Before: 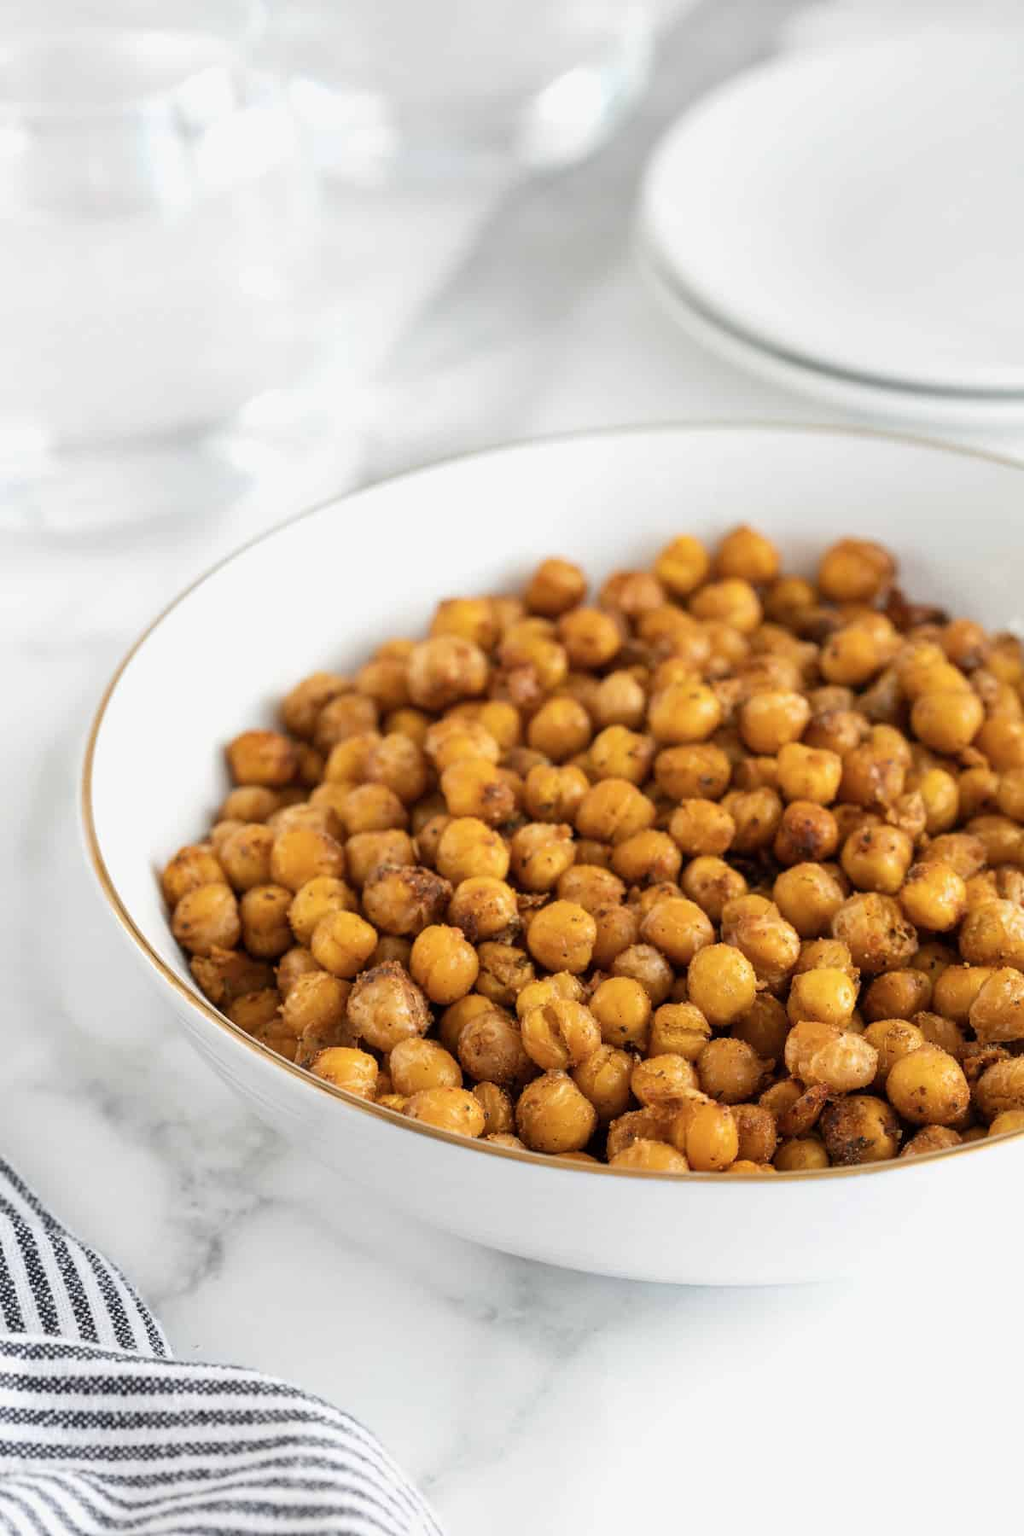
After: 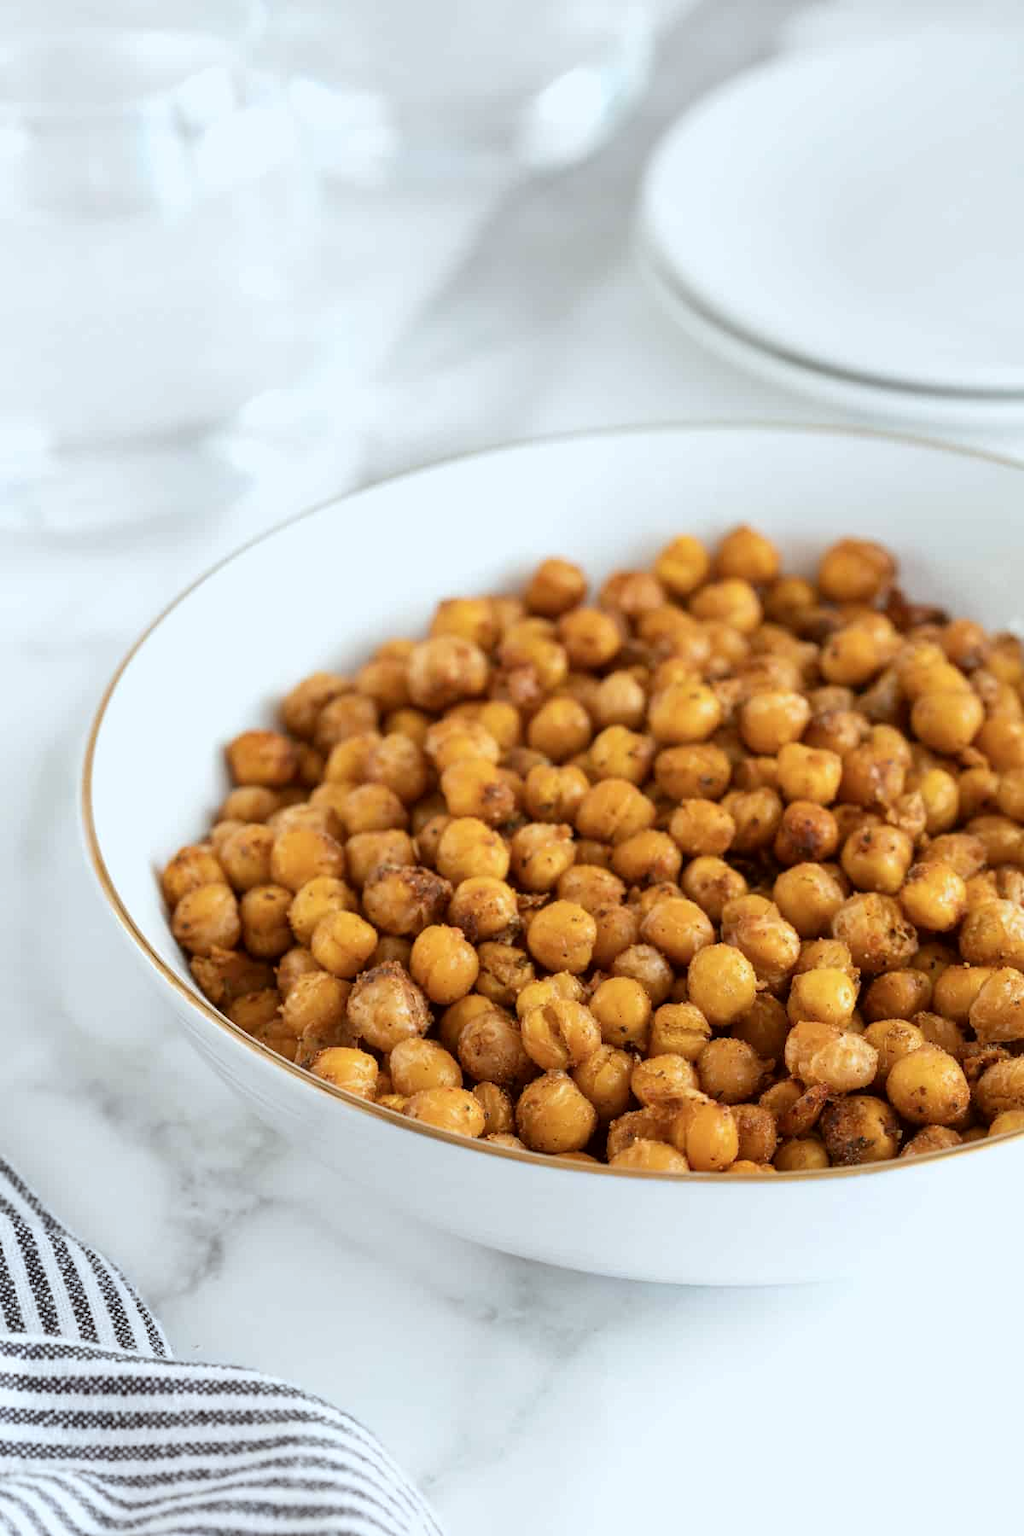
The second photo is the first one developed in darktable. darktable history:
color correction: highlights a* -3.55, highlights b* -6.08, shadows a* 3.17, shadows b* 5.6
